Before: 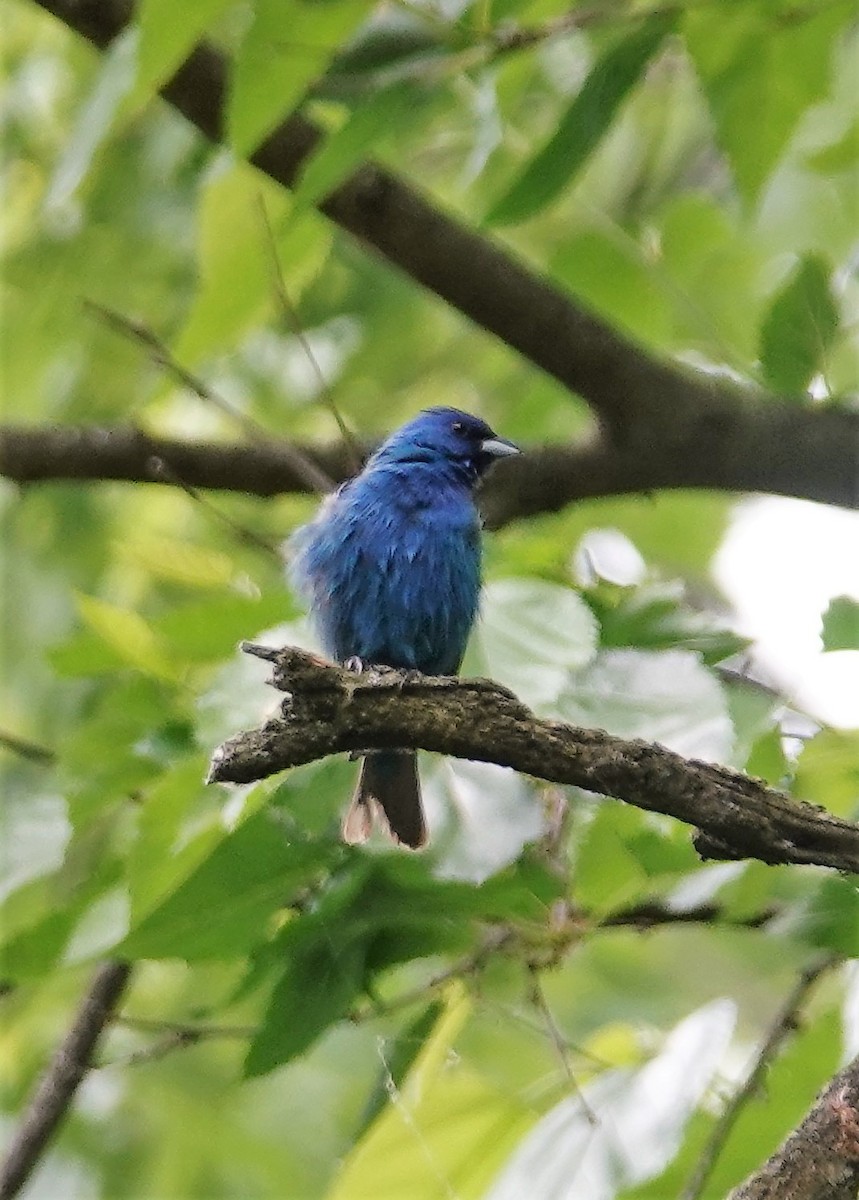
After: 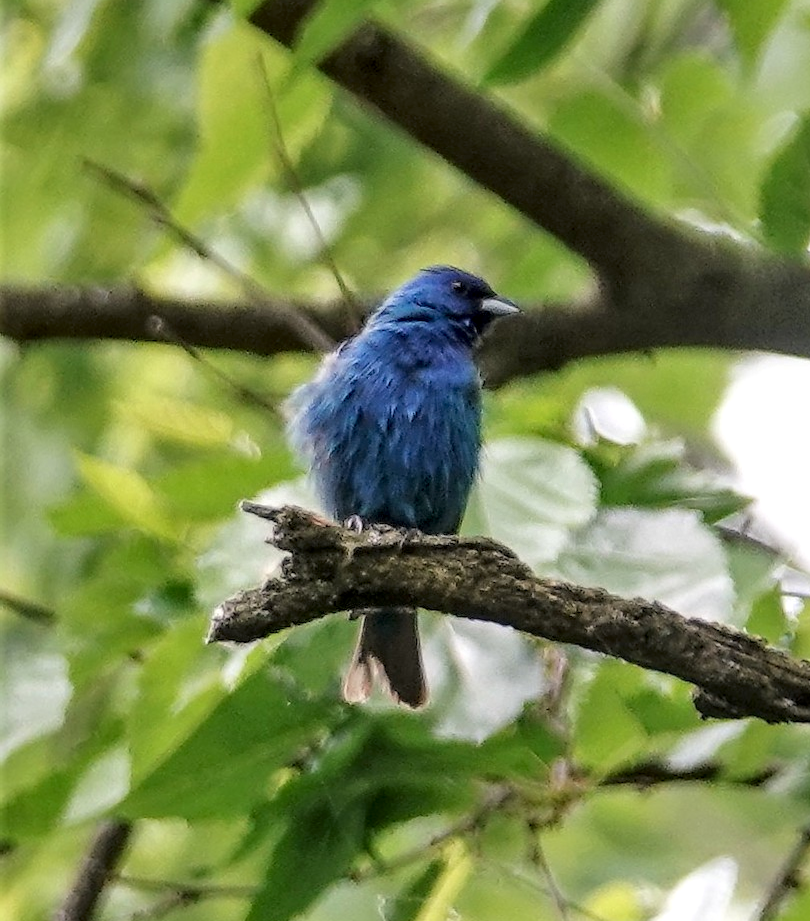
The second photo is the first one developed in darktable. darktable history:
local contrast: detail 139%
crop and rotate: angle 0.066°, top 11.759%, right 5.484%, bottom 11.314%
